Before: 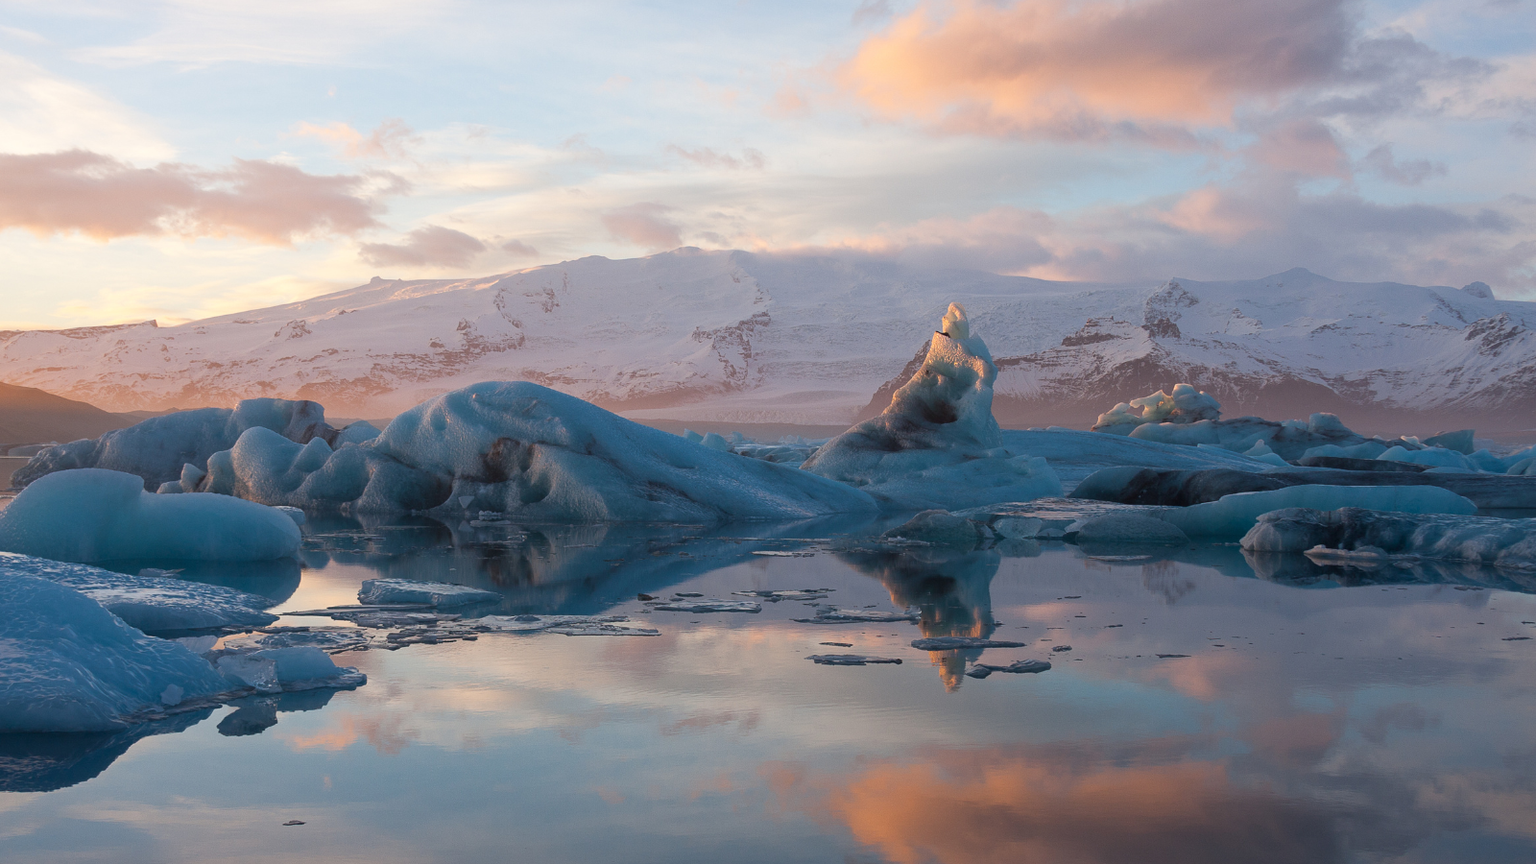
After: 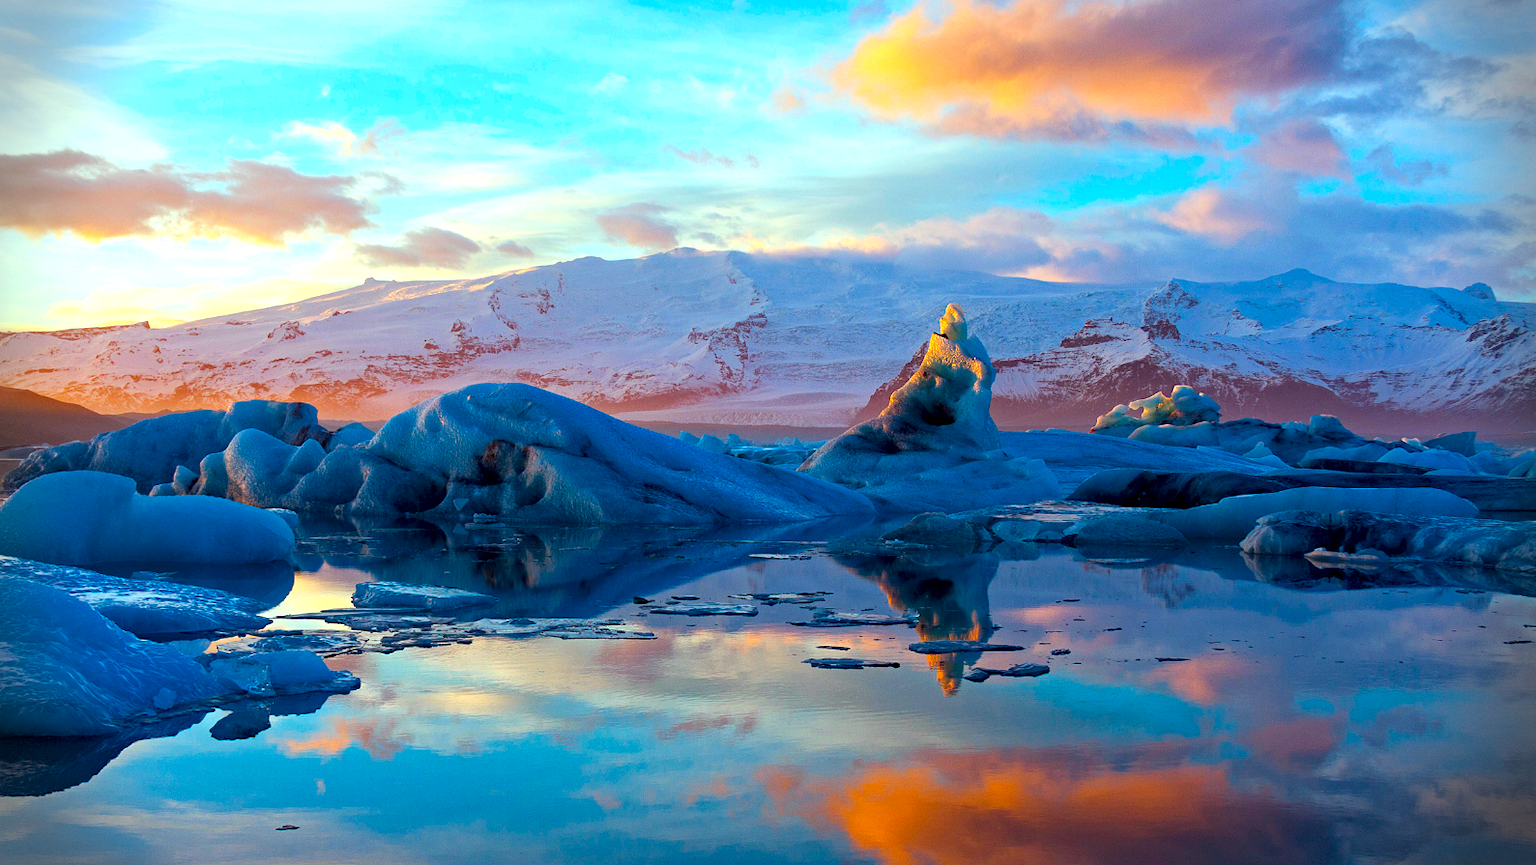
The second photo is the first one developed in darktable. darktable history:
contrast brightness saturation: saturation 0.504
crop and rotate: left 0.684%, top 0.123%, bottom 0.379%
vignetting: fall-off start 87.86%, fall-off radius 23.91%, dithering 8-bit output
haze removal: strength 0.285, distance 0.252, compatibility mode true, adaptive false
local contrast: highlights 185%, shadows 142%, detail 139%, midtone range 0.26
color balance rgb: highlights gain › luminance 15.188%, highlights gain › chroma 3.907%, highlights gain › hue 209.9°, perceptual saturation grading › global saturation 30.909%, global vibrance 34.702%
